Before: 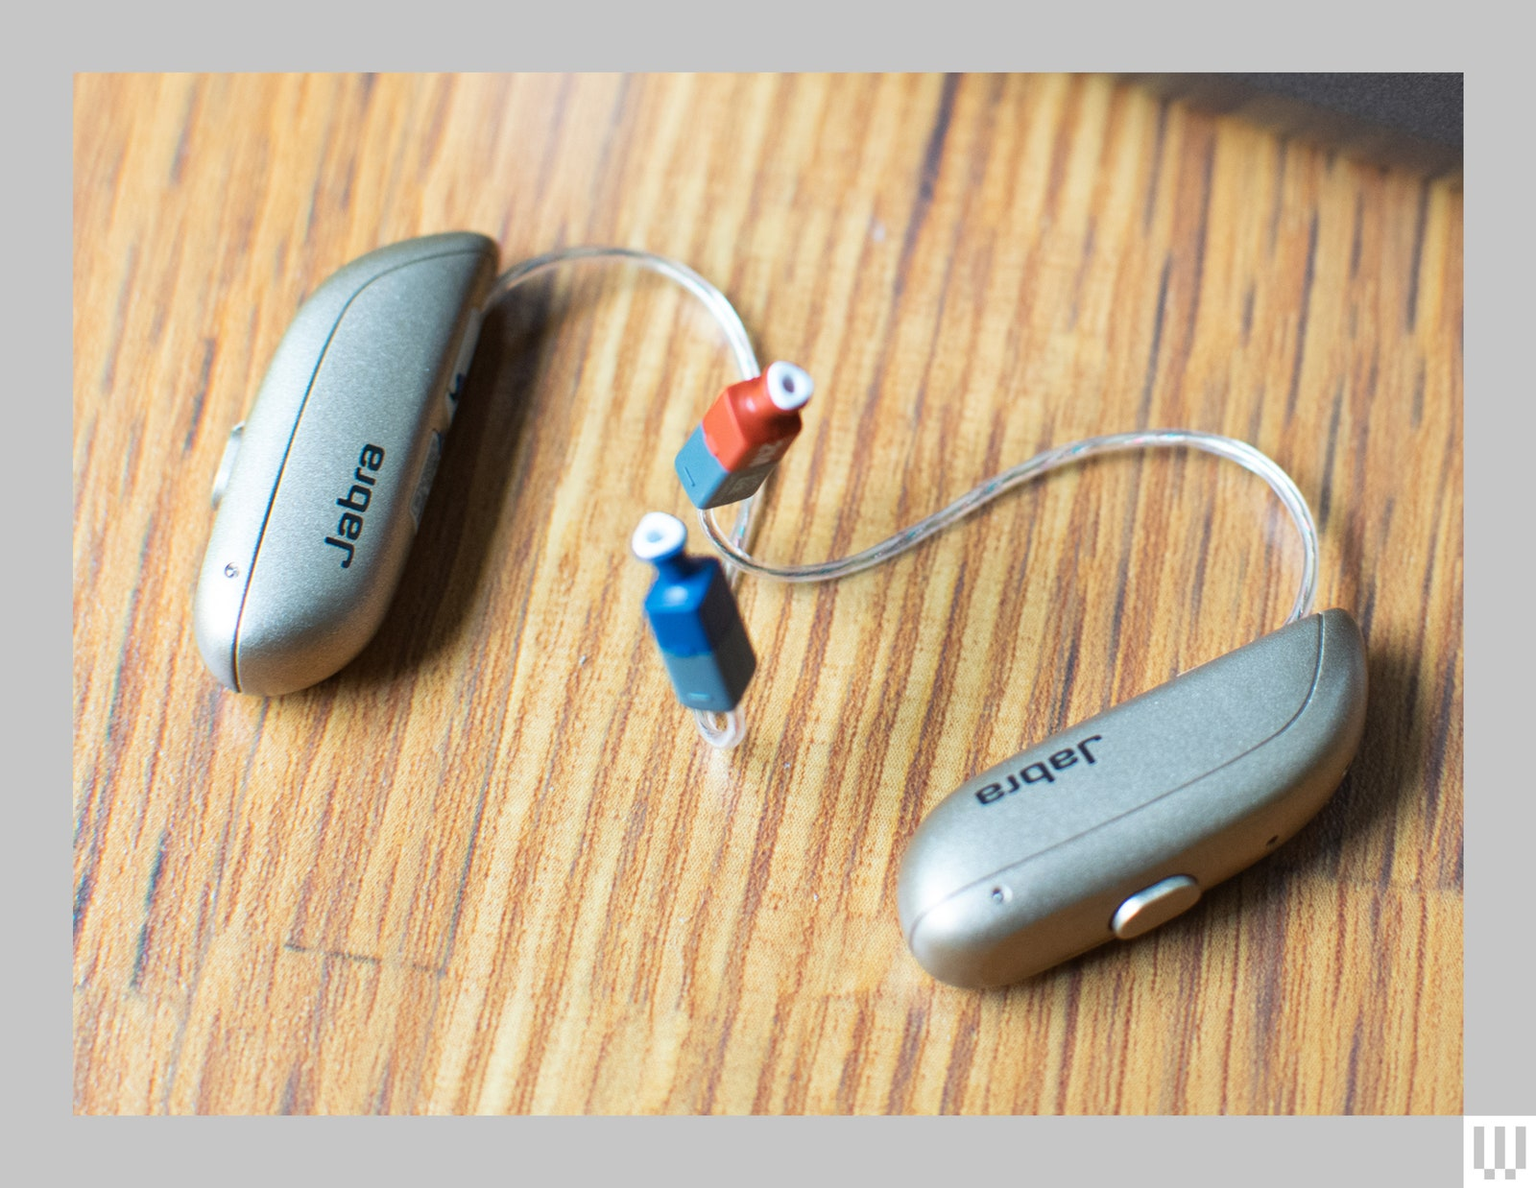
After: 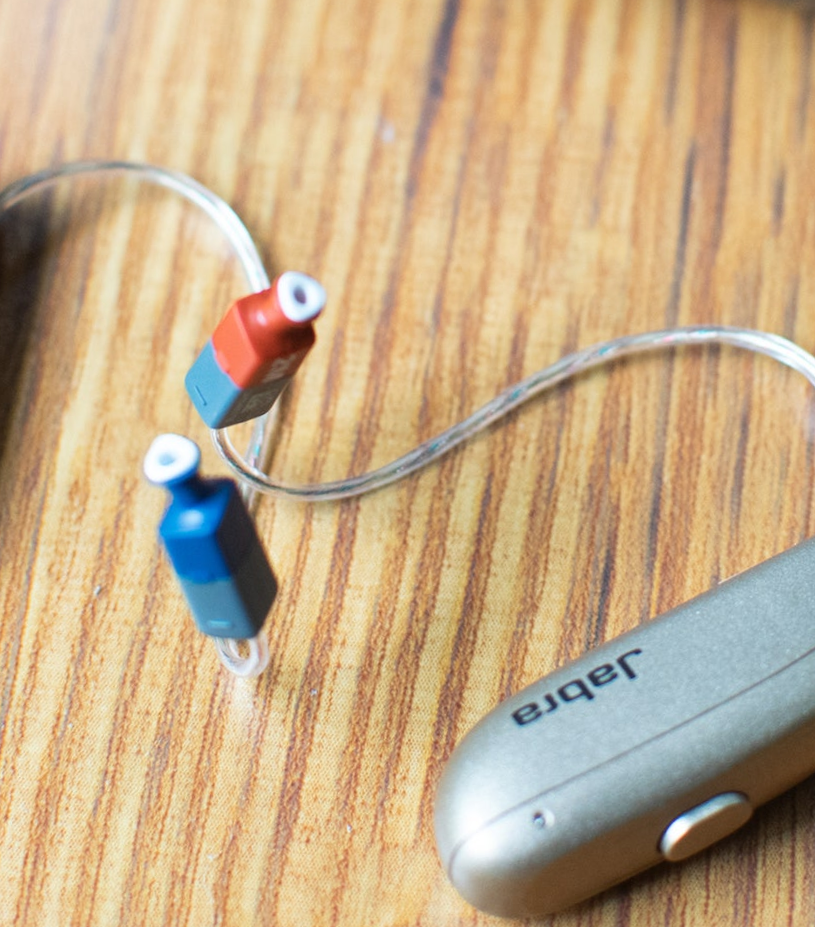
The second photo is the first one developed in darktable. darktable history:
crop: left 32.075%, top 10.976%, right 18.355%, bottom 17.596%
rotate and perspective: rotation -2.22°, lens shift (horizontal) -0.022, automatic cropping off
